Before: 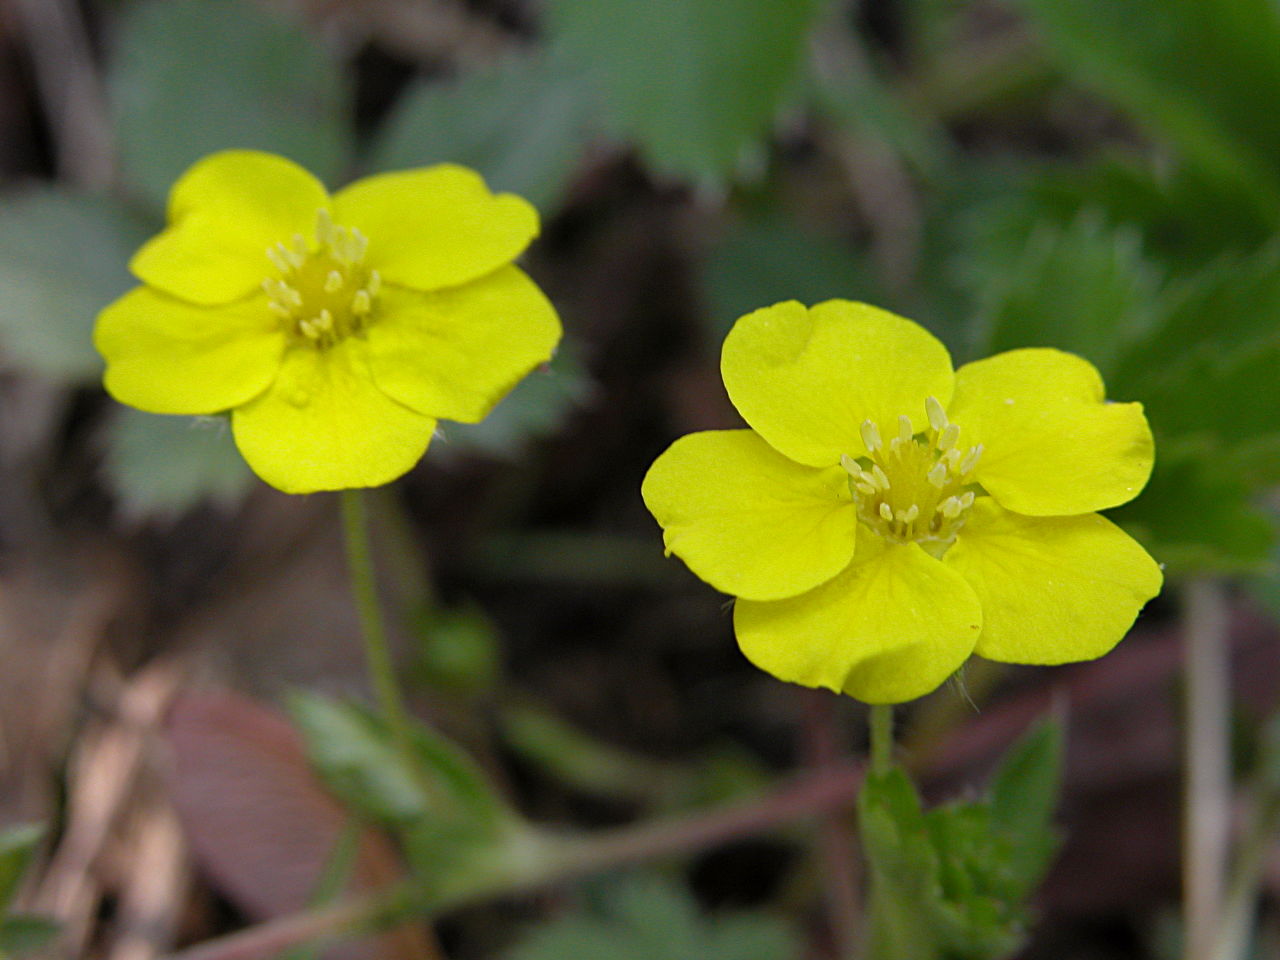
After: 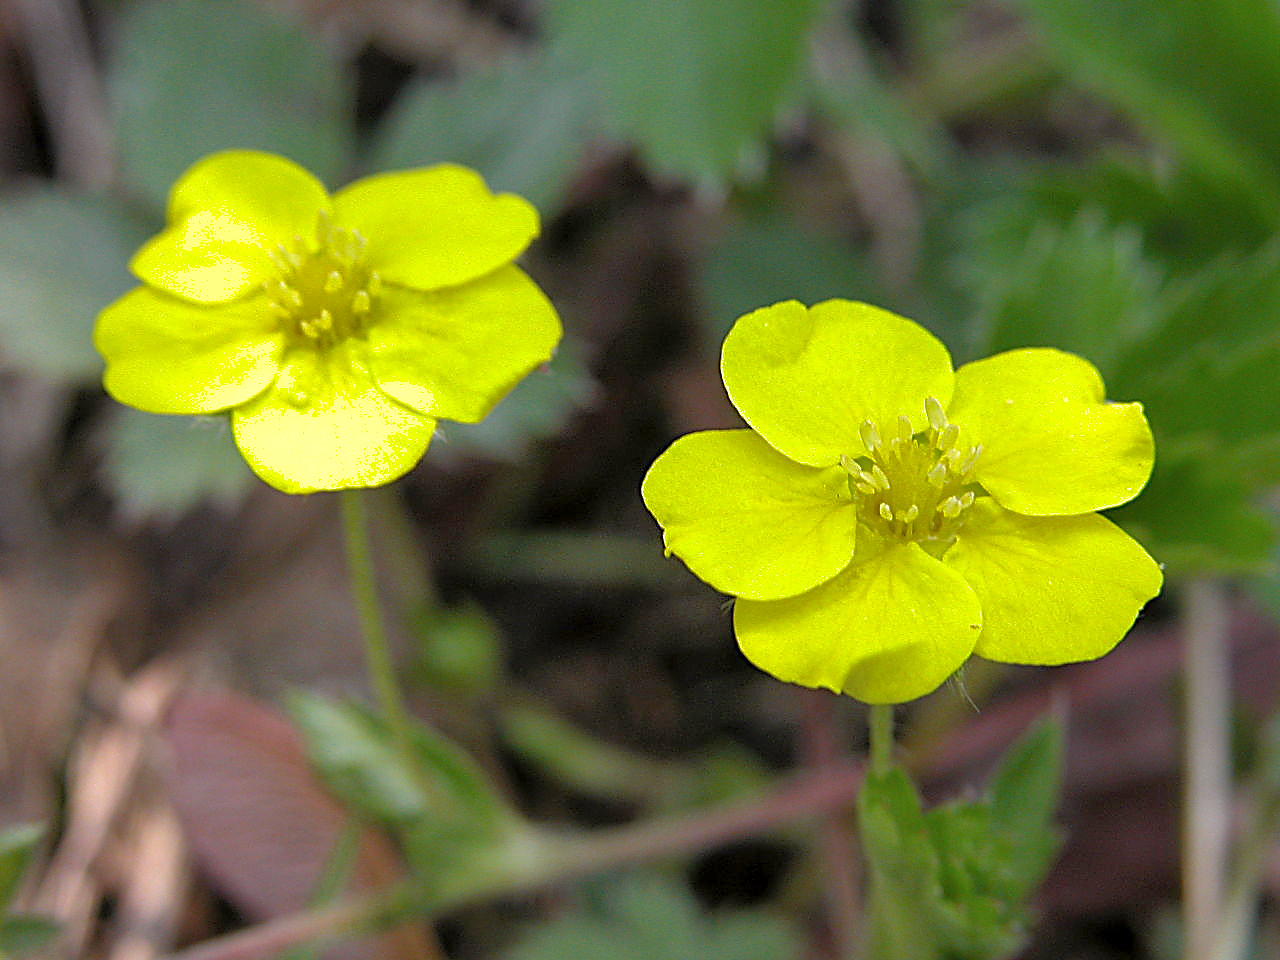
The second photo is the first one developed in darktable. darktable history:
color balance rgb: perceptual saturation grading › global saturation -2.635%
sharpen: radius 1.391, amount 1.241, threshold 0.701
shadows and highlights: on, module defaults
exposure: black level correction 0.001, exposure 0.498 EV, compensate highlight preservation false
